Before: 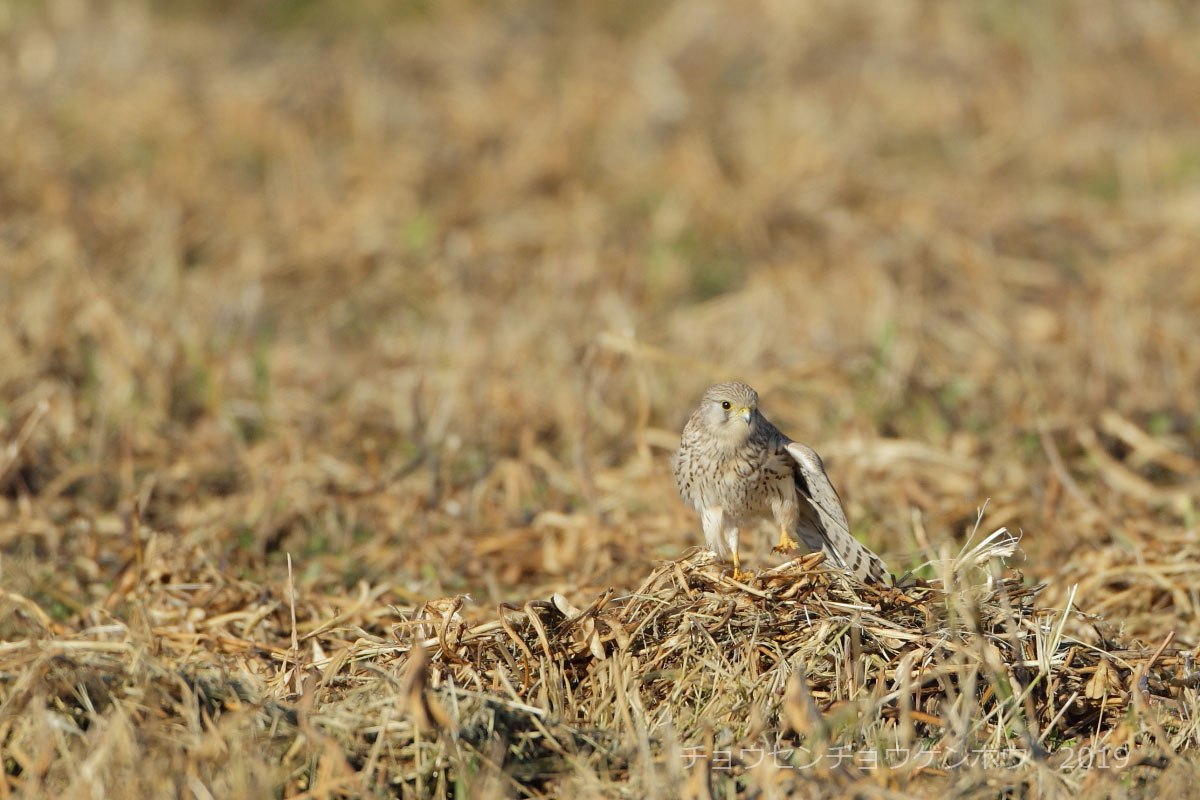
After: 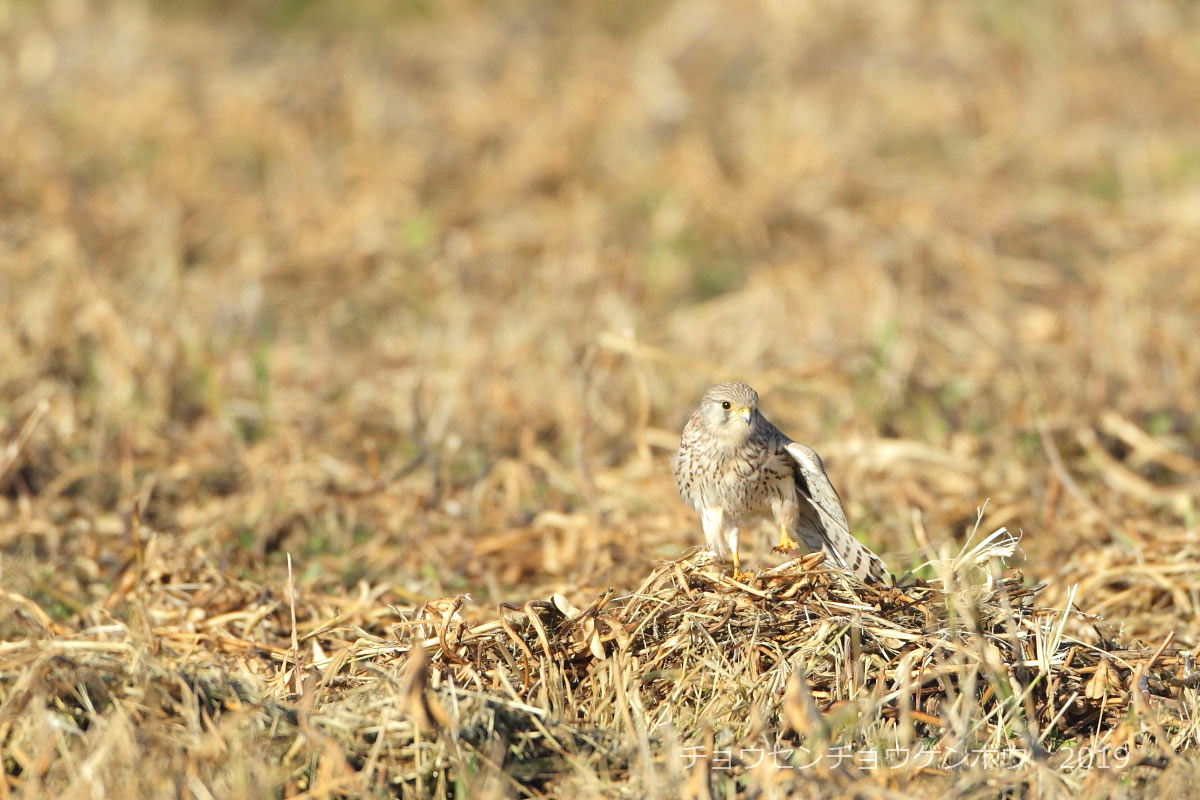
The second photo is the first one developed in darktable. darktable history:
exposure: black level correction -0.002, exposure 0.536 EV, compensate highlight preservation false
